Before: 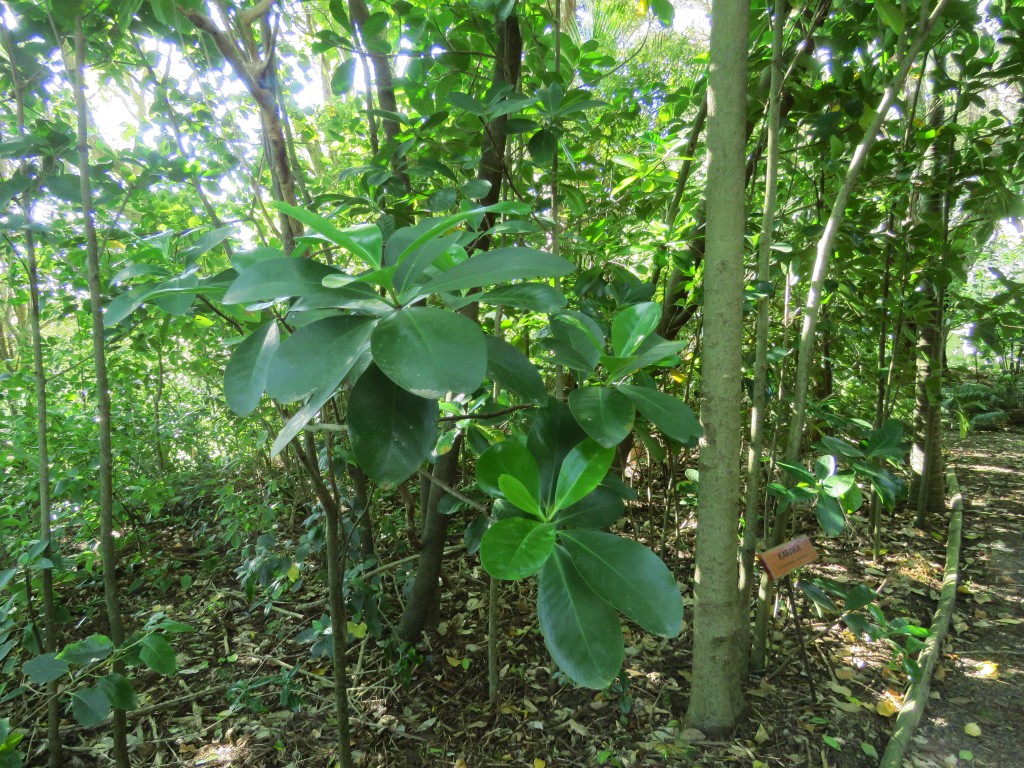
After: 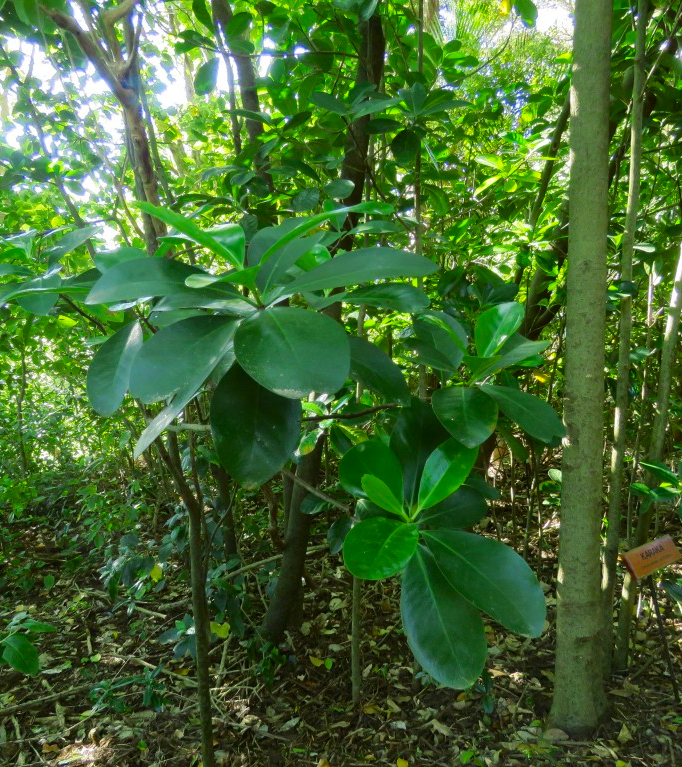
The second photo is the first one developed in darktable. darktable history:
contrast brightness saturation: brightness -0.09
crop and rotate: left 13.409%, right 19.924%
color balance rgb: linear chroma grading › global chroma 6.48%, perceptual saturation grading › global saturation 12.96%, global vibrance 6.02%
